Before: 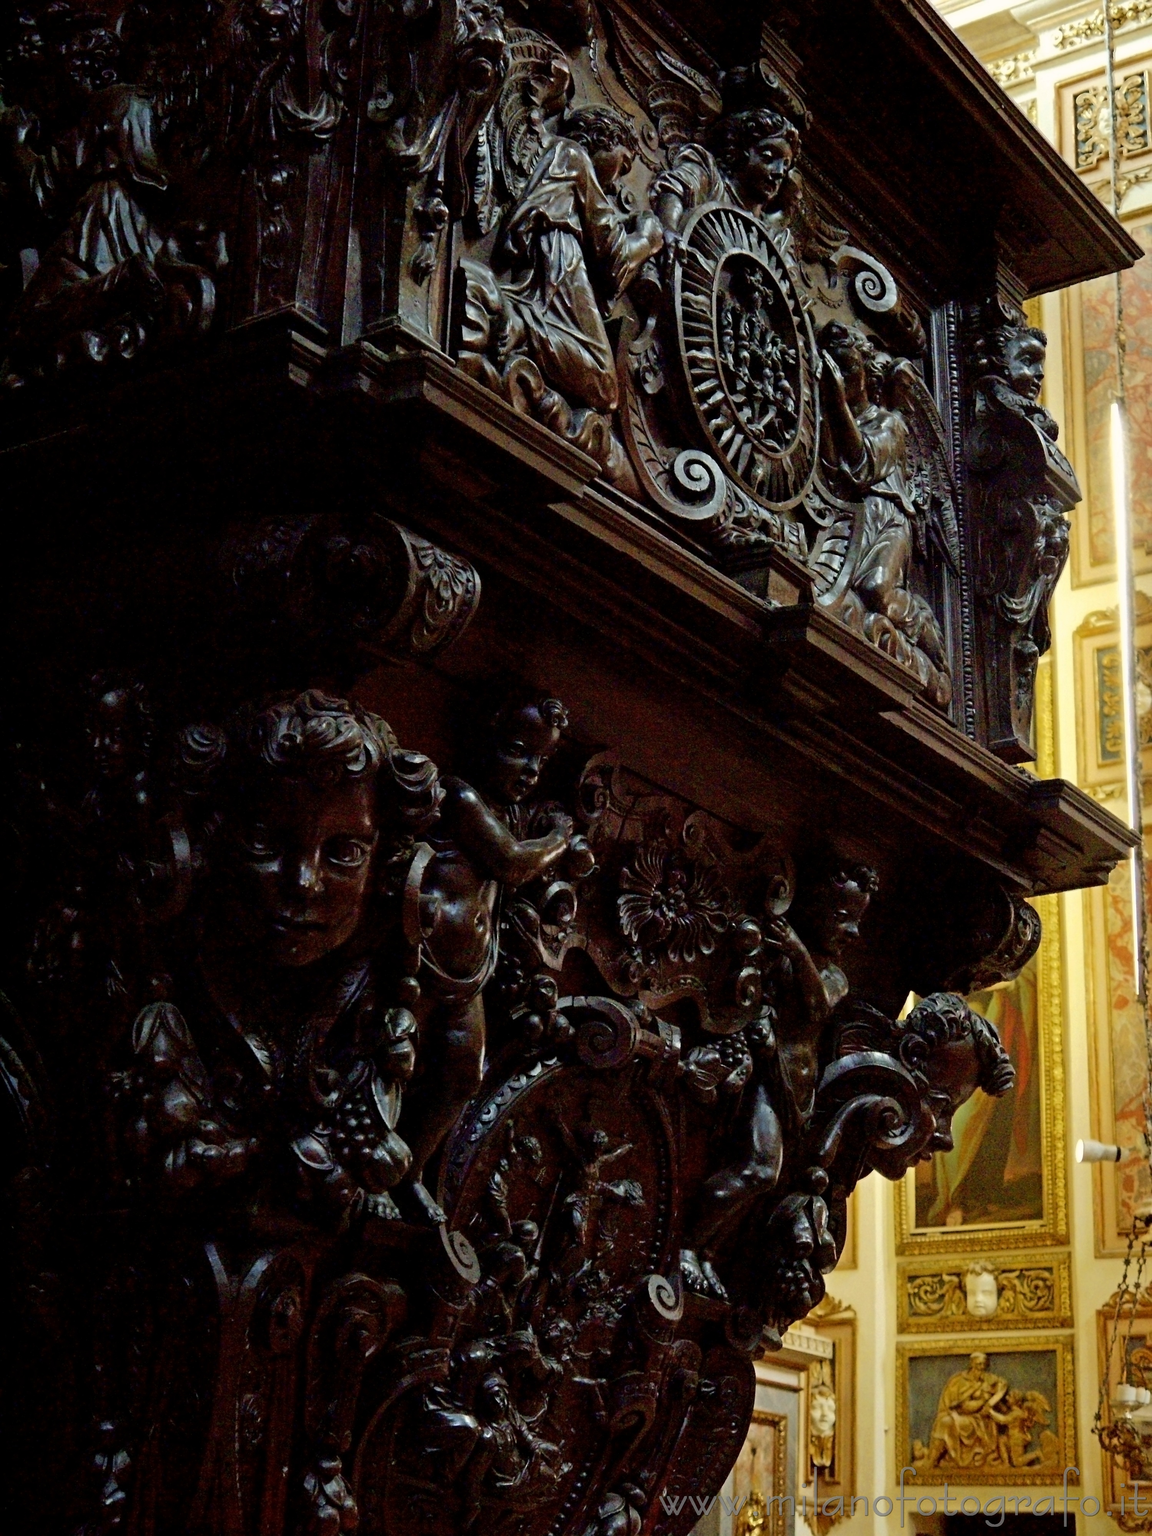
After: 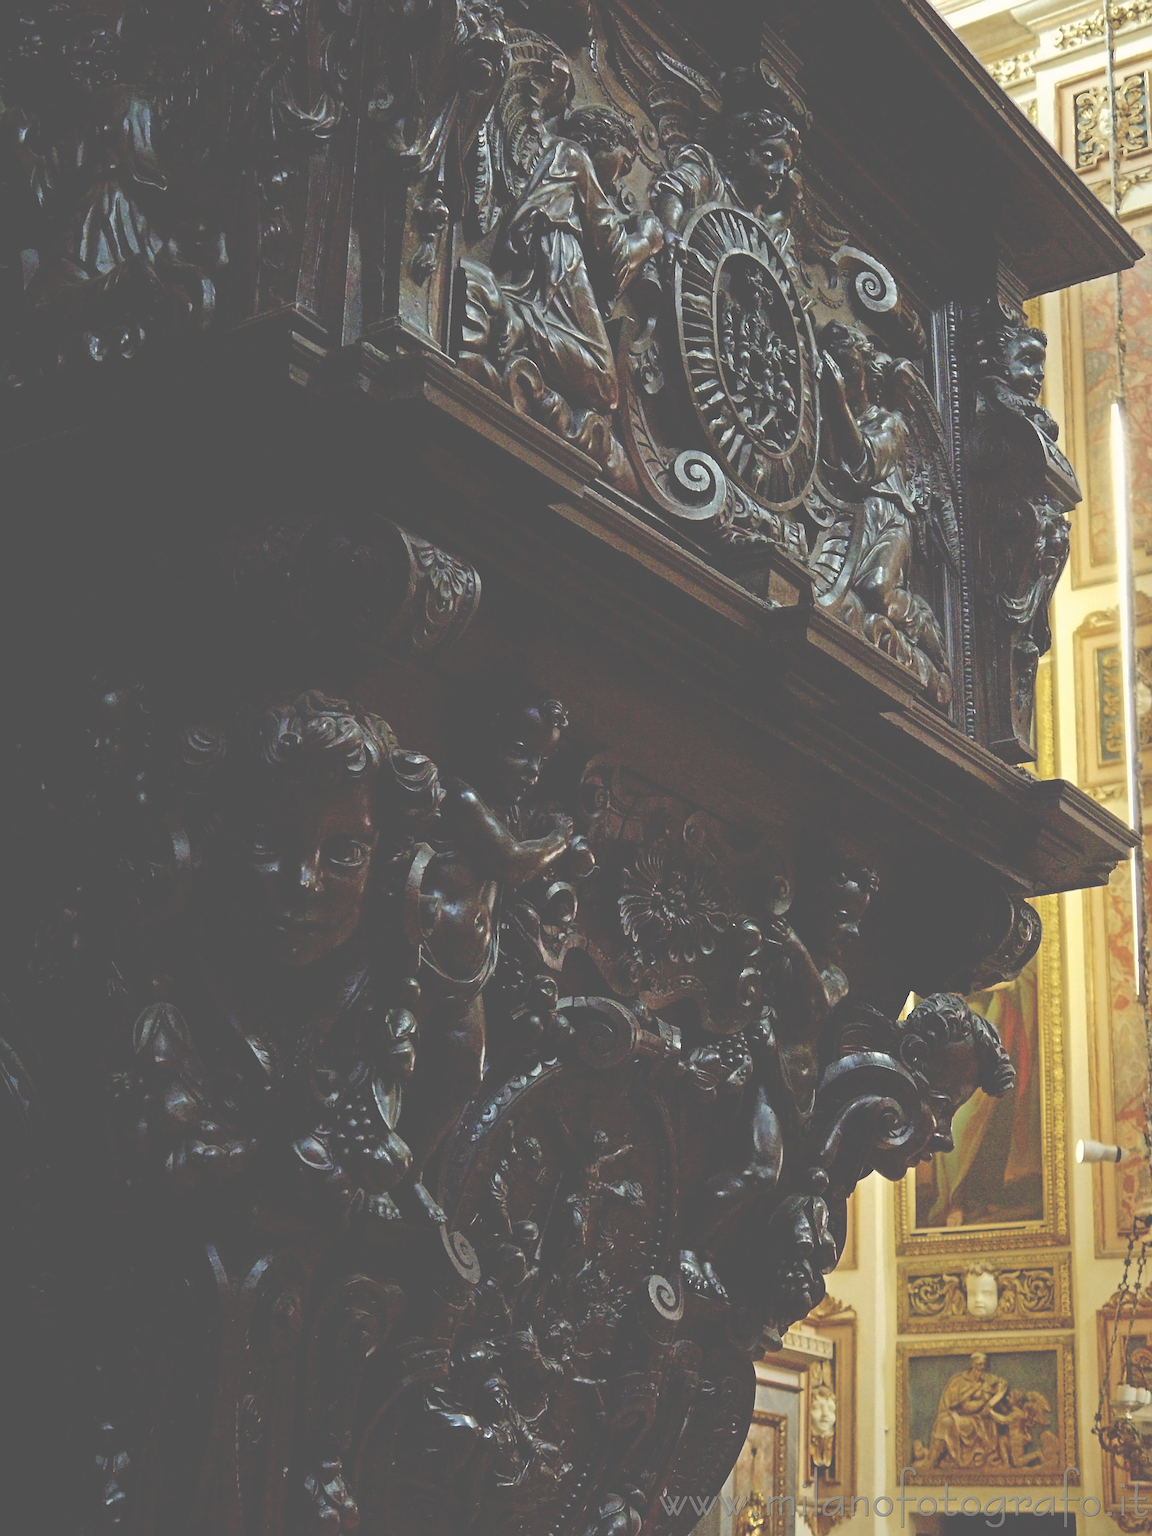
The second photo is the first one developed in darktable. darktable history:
exposure: black level correction -0.087, compensate highlight preservation false
sharpen: on, module defaults
